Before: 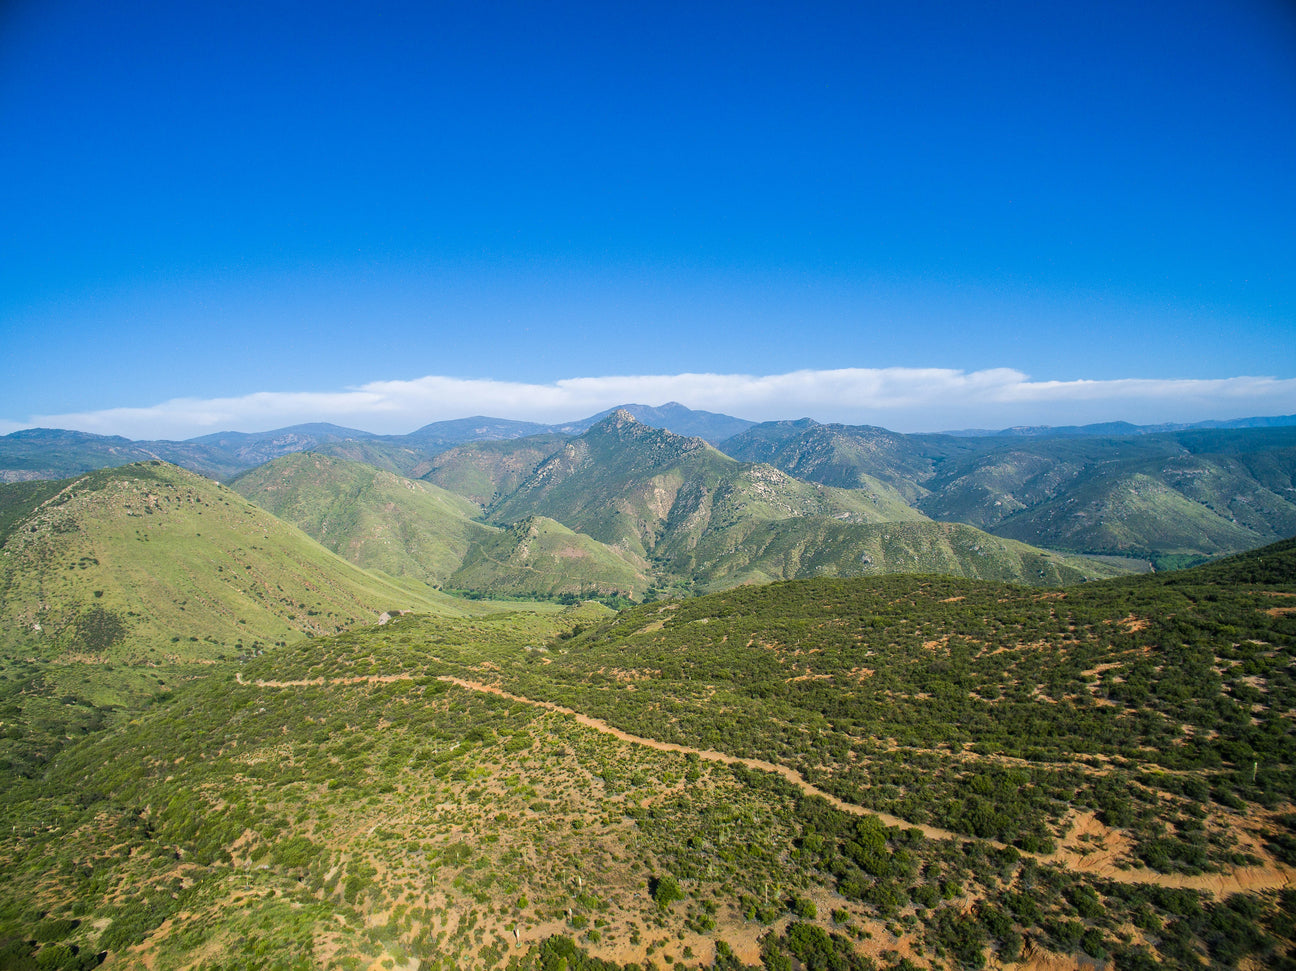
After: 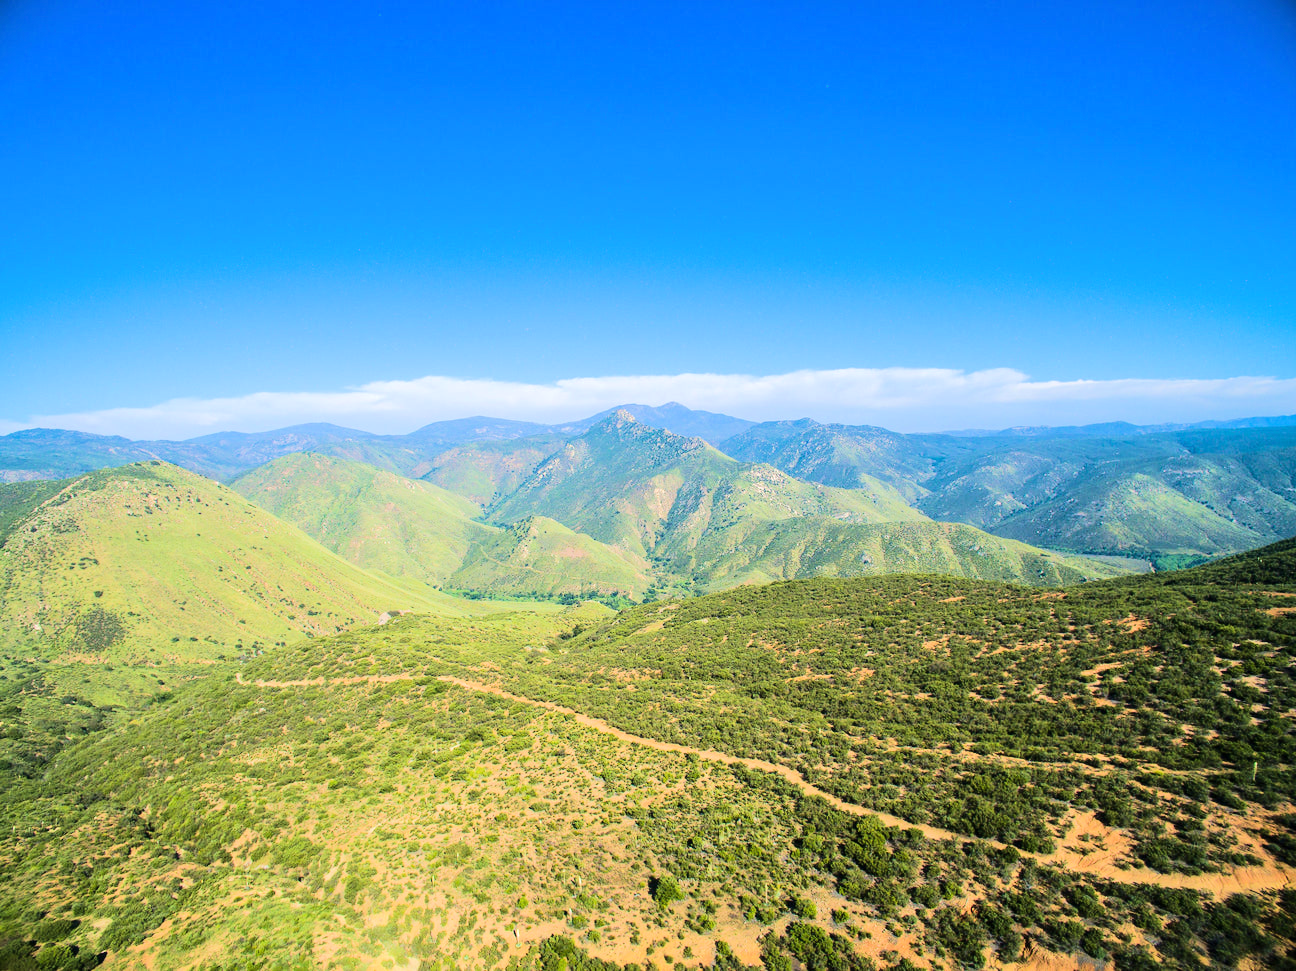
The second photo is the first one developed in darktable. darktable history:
tone equalizer: -7 EV 0.141 EV, -6 EV 0.574 EV, -5 EV 1.11 EV, -4 EV 1.3 EV, -3 EV 1.14 EV, -2 EV 0.6 EV, -1 EV 0.167 EV, edges refinement/feathering 500, mask exposure compensation -1.57 EV, preserve details no
velvia: on, module defaults
